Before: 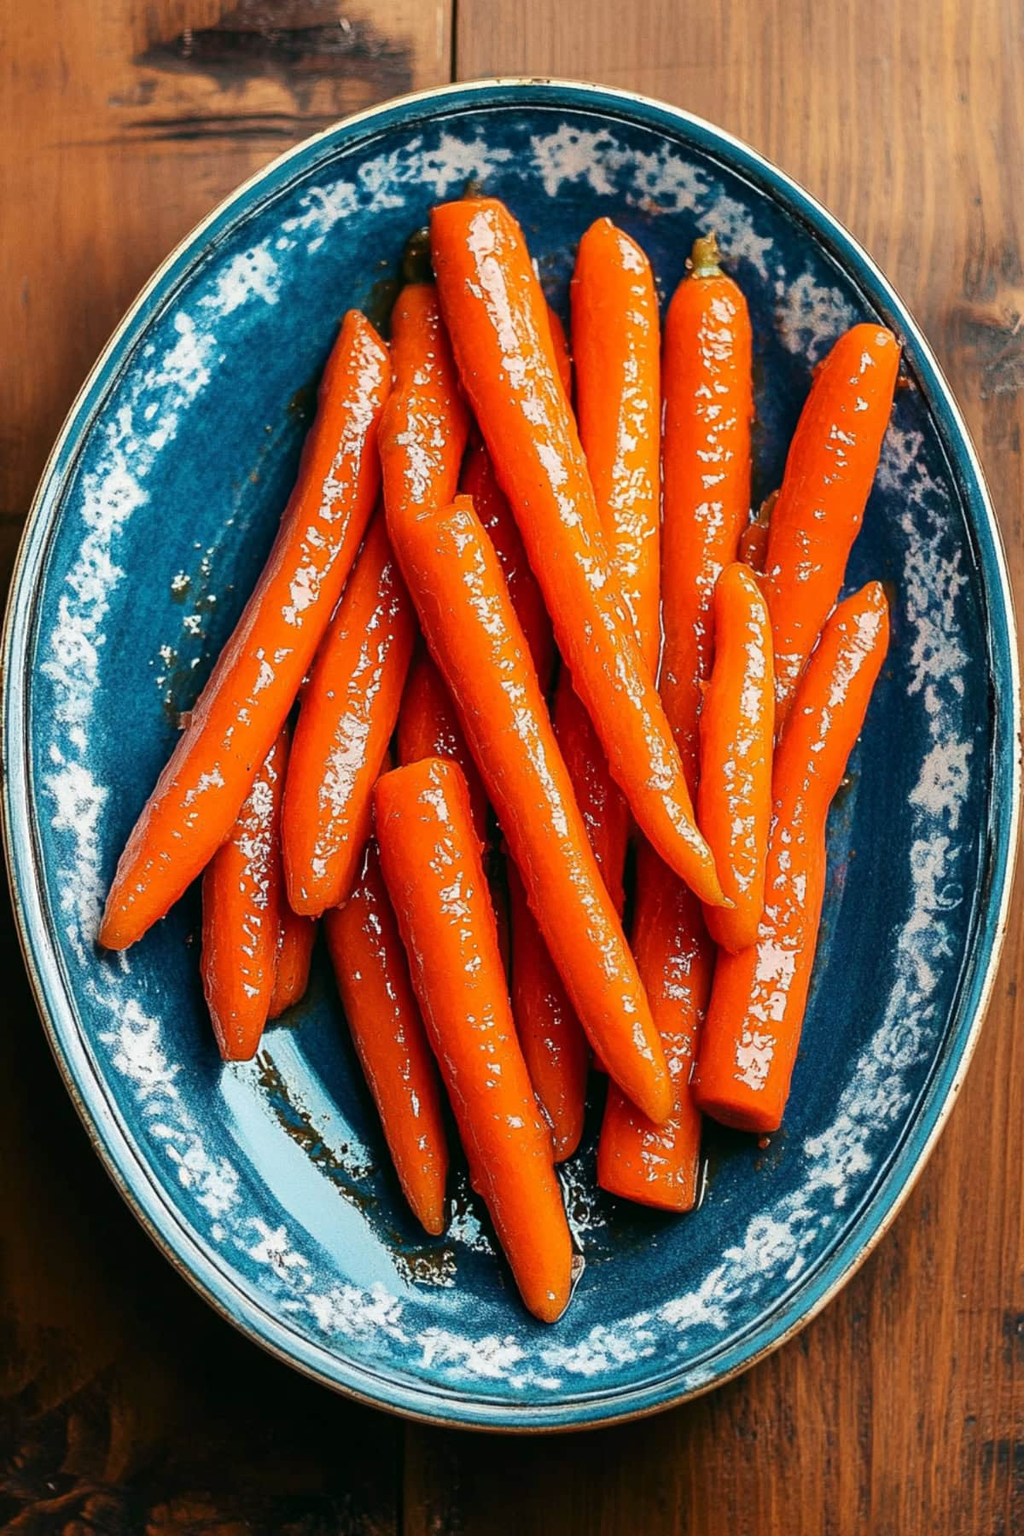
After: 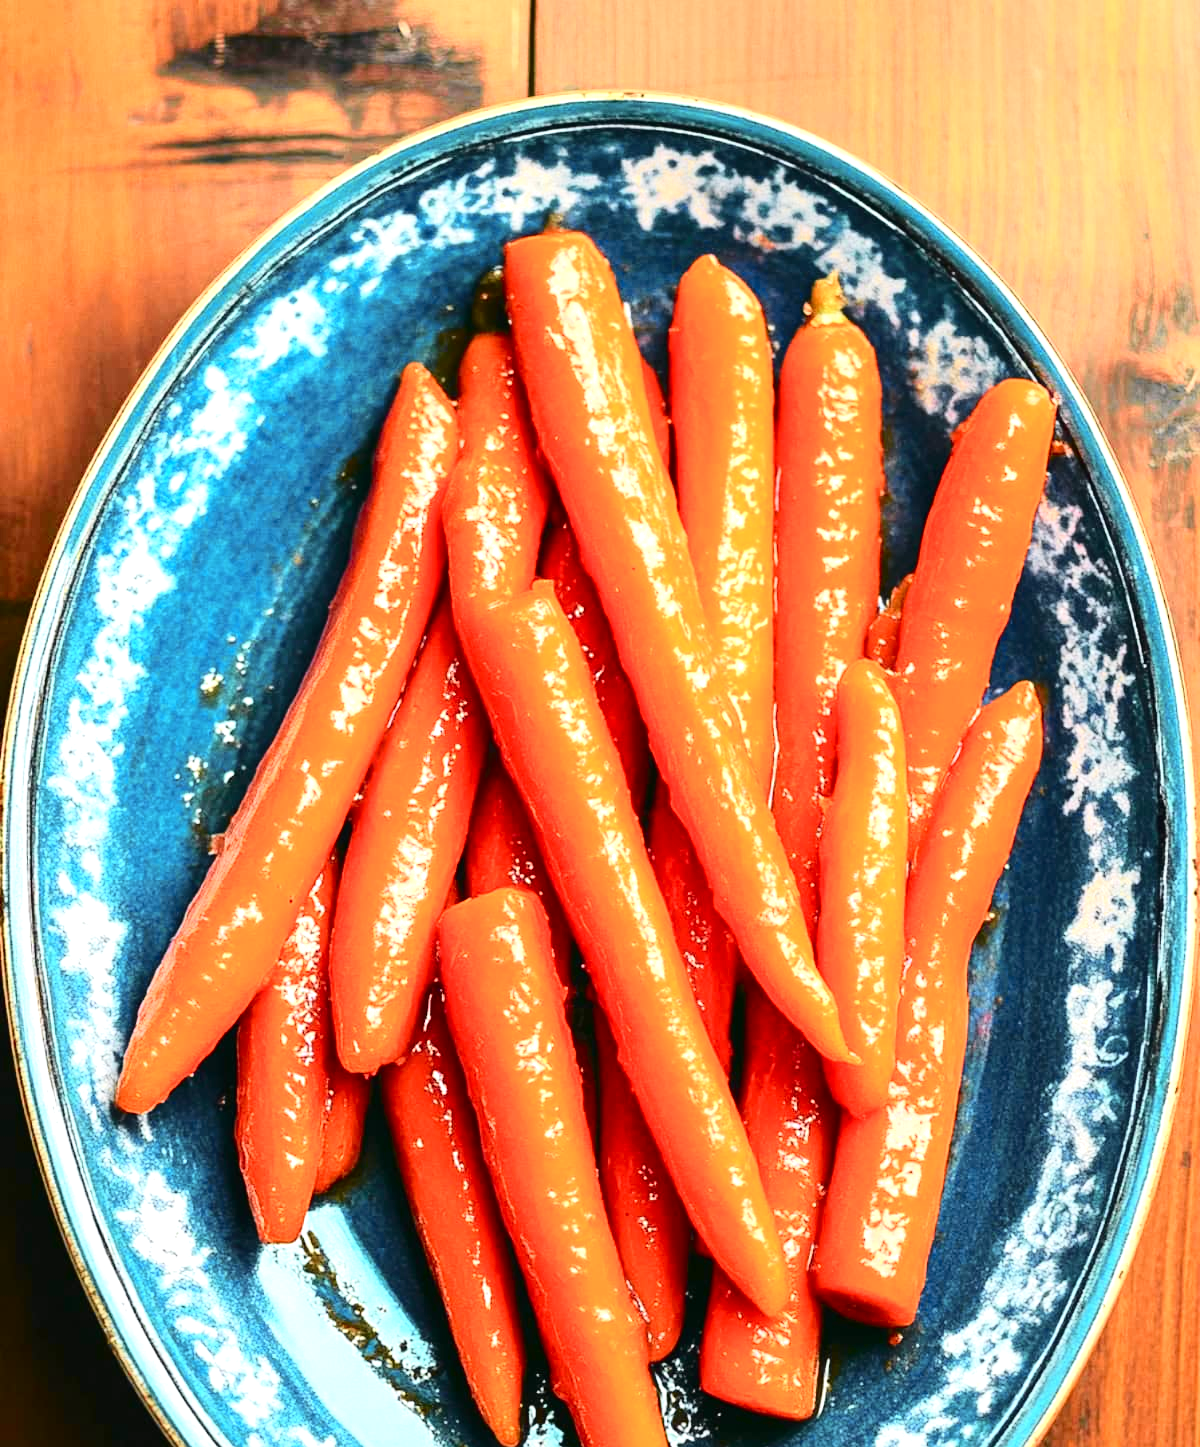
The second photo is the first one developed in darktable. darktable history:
exposure: black level correction 0, exposure 1 EV, compensate exposure bias true, compensate highlight preservation false
tone curve: curves: ch0 [(0, 0.012) (0.037, 0.03) (0.123, 0.092) (0.19, 0.157) (0.269, 0.27) (0.48, 0.57) (0.595, 0.695) (0.718, 0.823) (0.855, 0.913) (1, 0.982)]; ch1 [(0, 0) (0.243, 0.245) (0.422, 0.415) (0.493, 0.495) (0.508, 0.506) (0.536, 0.542) (0.569, 0.611) (0.611, 0.662) (0.769, 0.807) (1, 1)]; ch2 [(0, 0) (0.249, 0.216) (0.349, 0.321) (0.424, 0.442) (0.476, 0.483) (0.498, 0.499) (0.517, 0.519) (0.532, 0.56) (0.569, 0.624) (0.614, 0.667) (0.706, 0.757) (0.808, 0.809) (0.991, 0.968)], color space Lab, independent channels, preserve colors none
crop: bottom 19.578%
